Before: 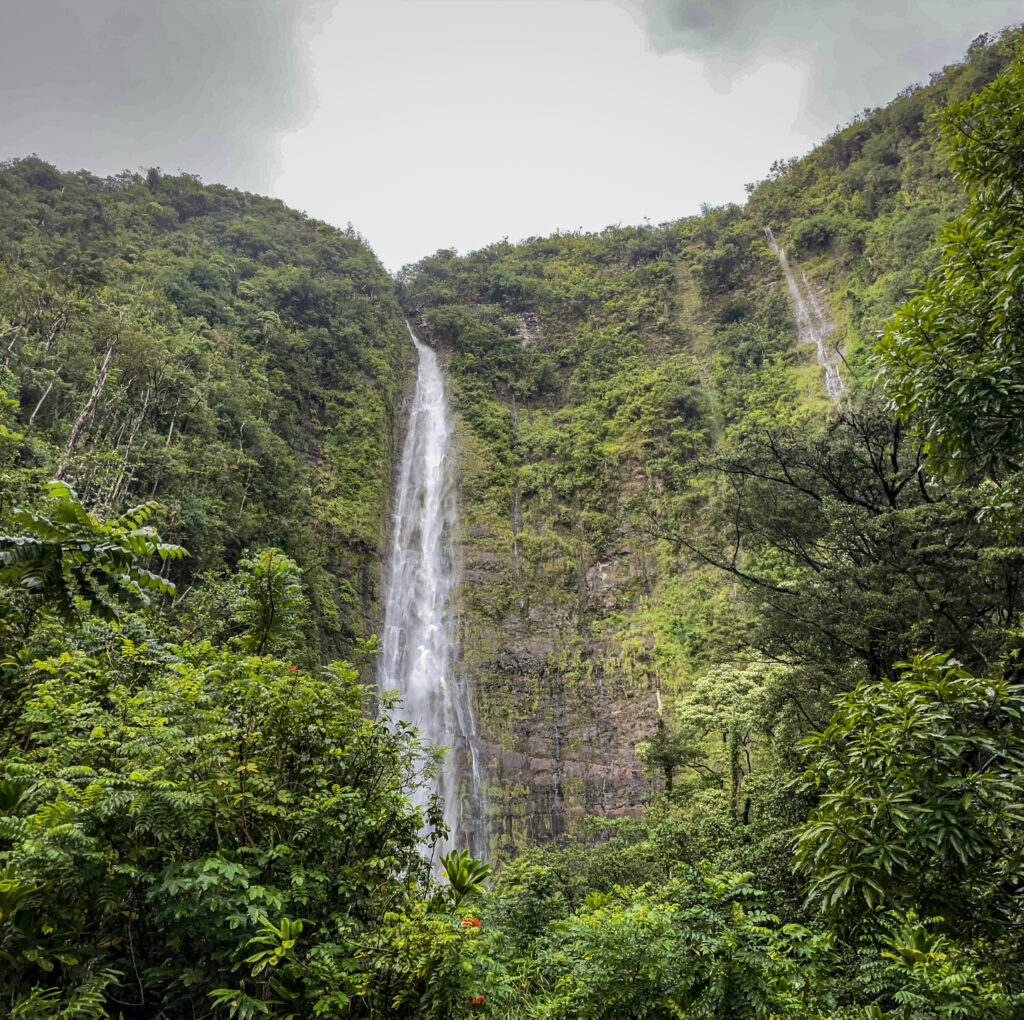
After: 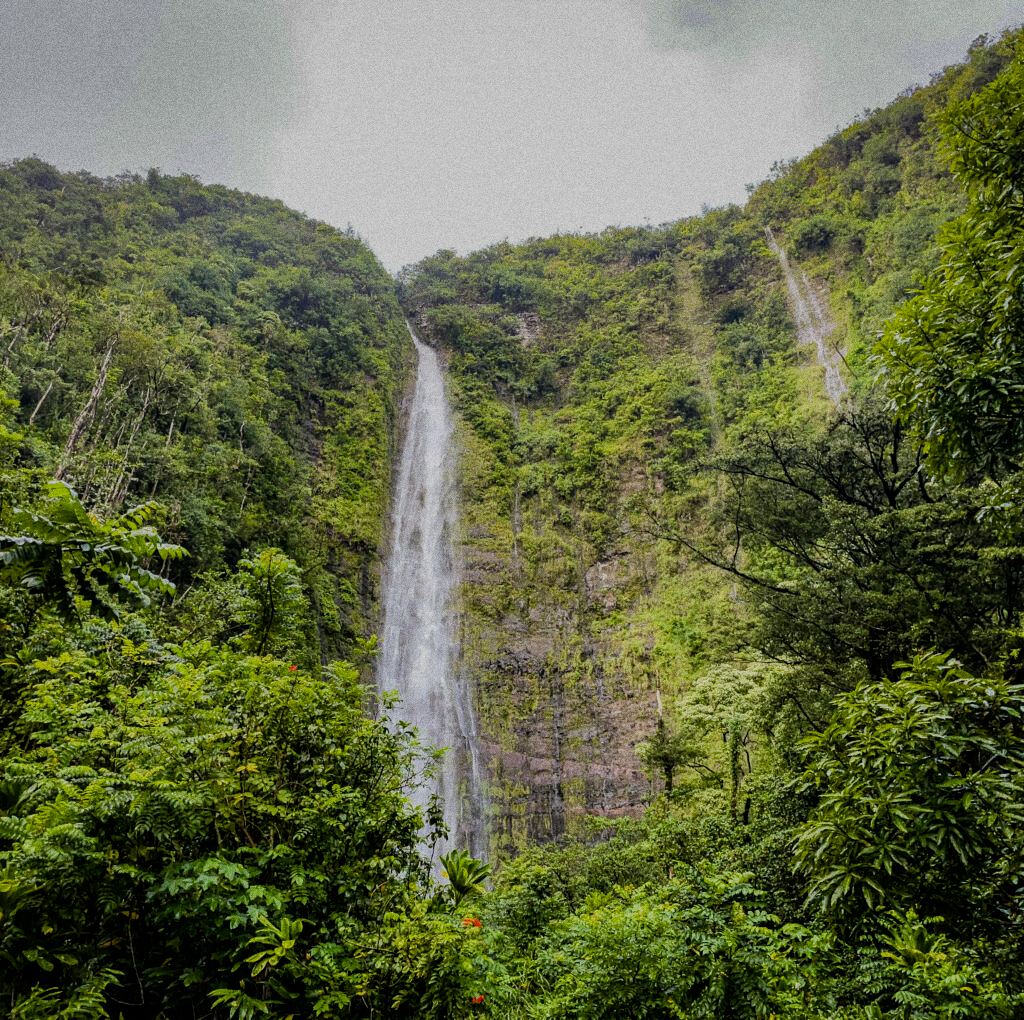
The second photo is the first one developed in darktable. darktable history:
color balance rgb: perceptual saturation grading › global saturation 20%, perceptual saturation grading › highlights -25%, perceptual saturation grading › shadows 50%
filmic rgb: black relative exposure -6.98 EV, white relative exposure 5.63 EV, hardness 2.86
contrast brightness saturation: contrast 0.04, saturation 0.07
grain: coarseness 0.09 ISO, strength 40%
